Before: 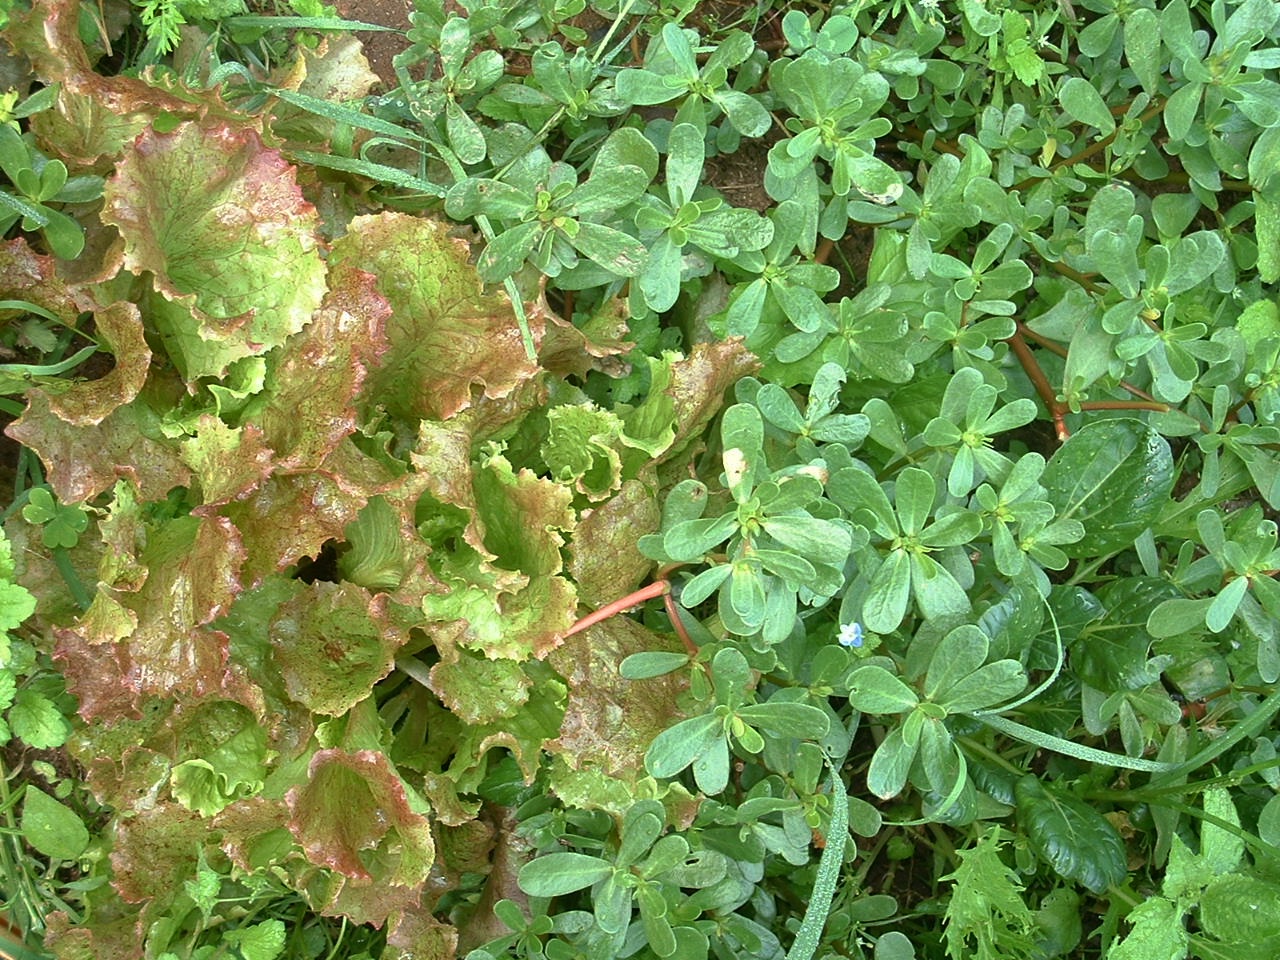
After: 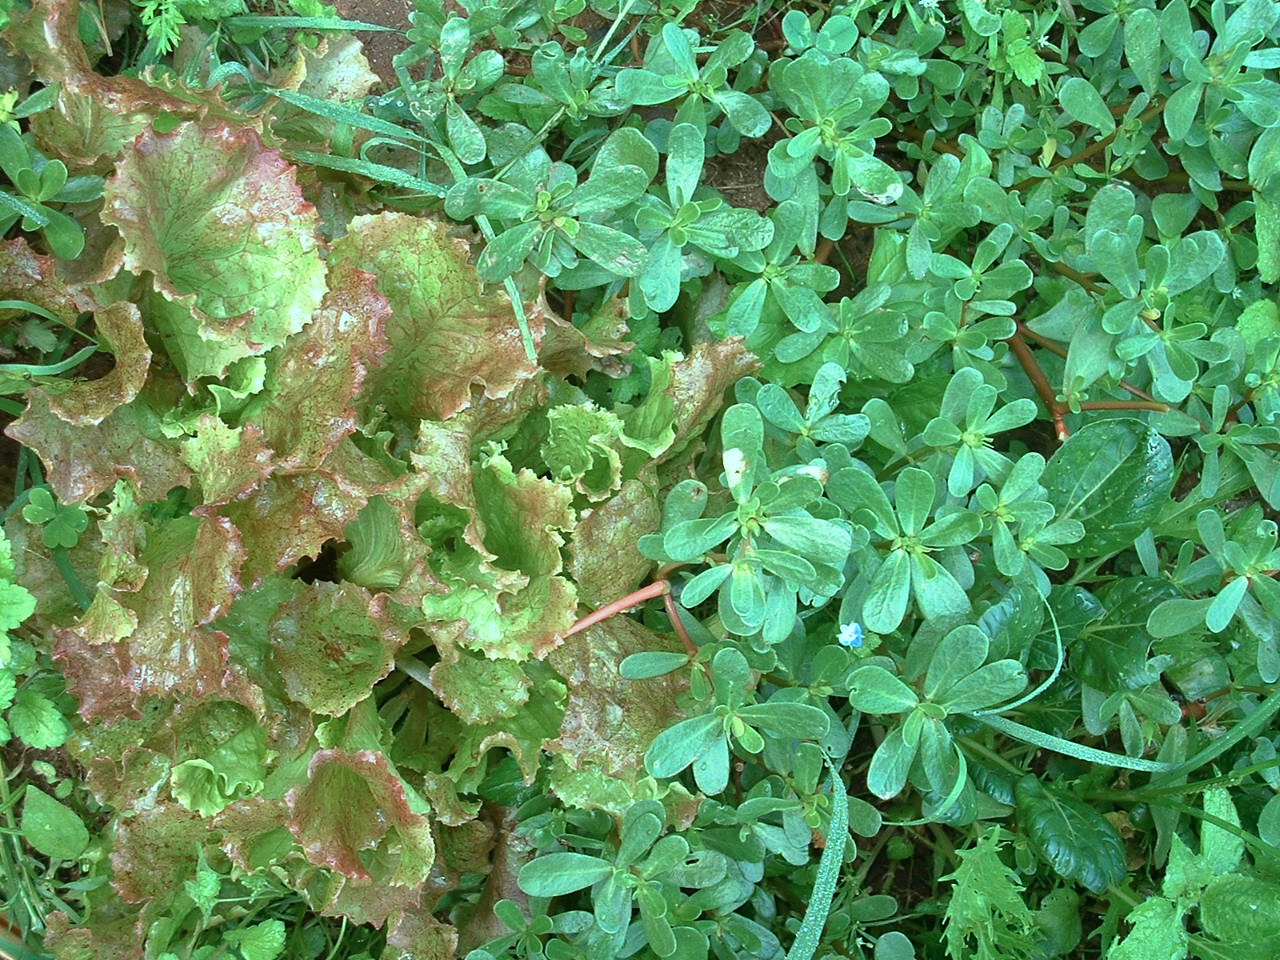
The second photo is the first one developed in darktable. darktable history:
color correction: highlights a* -11.24, highlights b* -15.49
